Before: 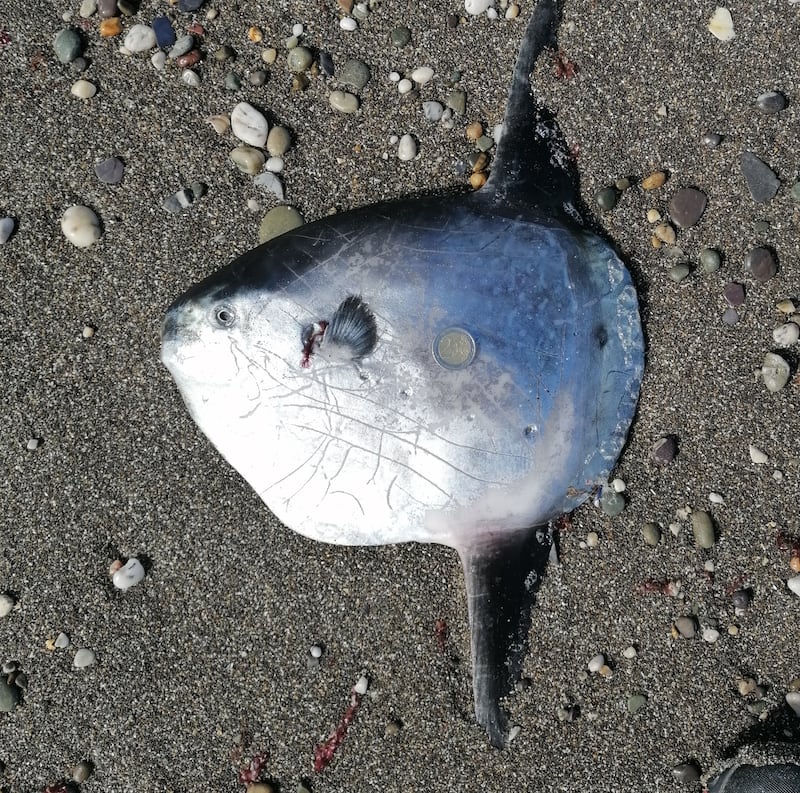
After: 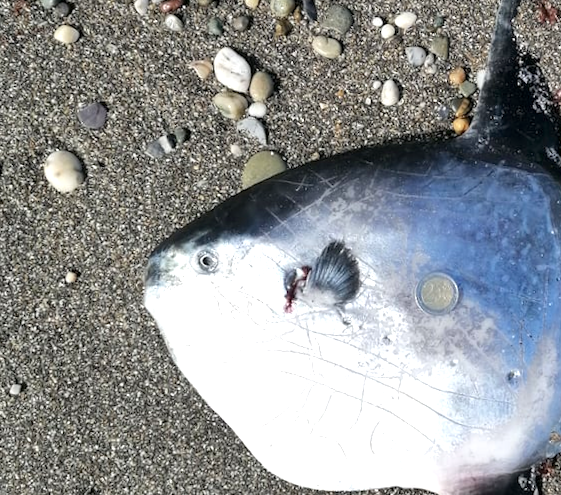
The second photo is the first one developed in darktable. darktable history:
rotate and perspective: rotation -4.98°, automatic cropping off
shadows and highlights: shadows 4.1, highlights -17.6, soften with gaussian
exposure: black level correction 0.001, exposure 0.675 EV, compensate highlight preservation false
crop and rotate: angle -4.99°, left 2.122%, top 6.945%, right 27.566%, bottom 30.519%
